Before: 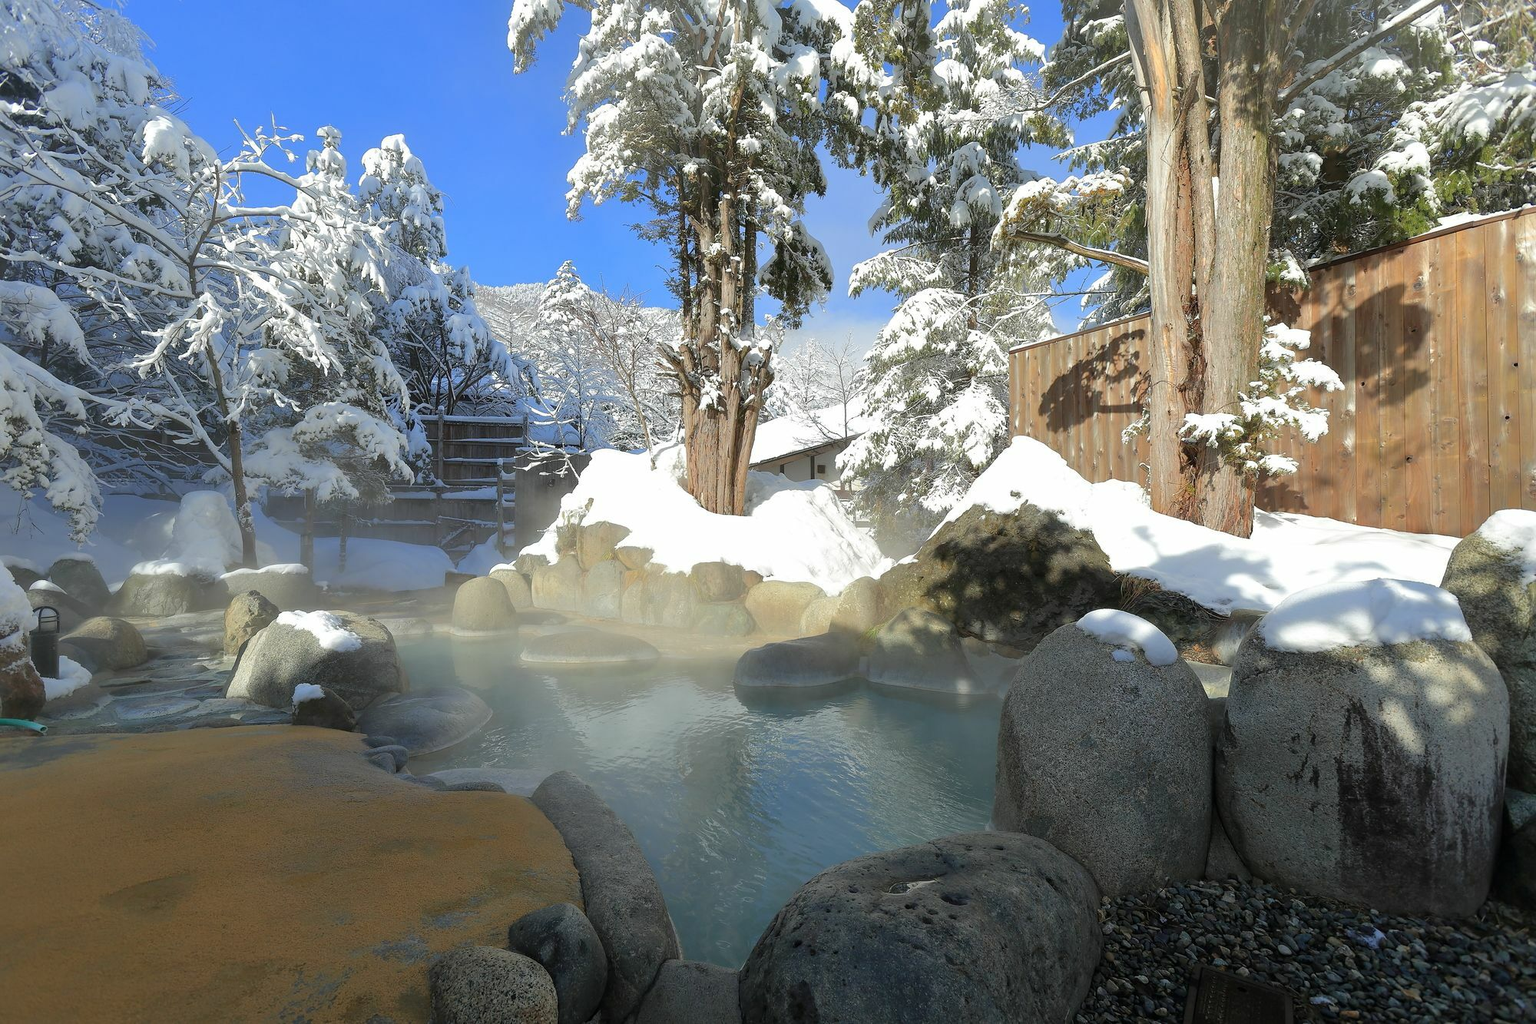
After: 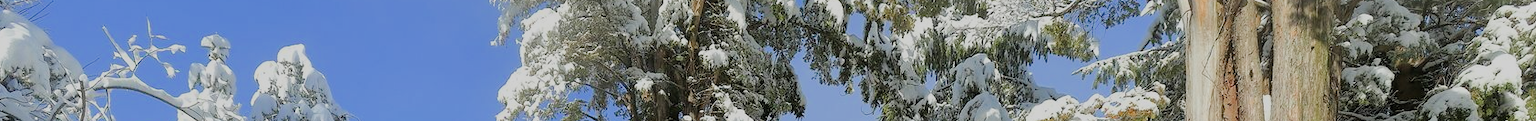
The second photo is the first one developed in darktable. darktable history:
filmic rgb: black relative exposure -7.32 EV, white relative exposure 5.09 EV, hardness 3.2
crop and rotate: left 9.644%, top 9.491%, right 6.021%, bottom 80.509%
